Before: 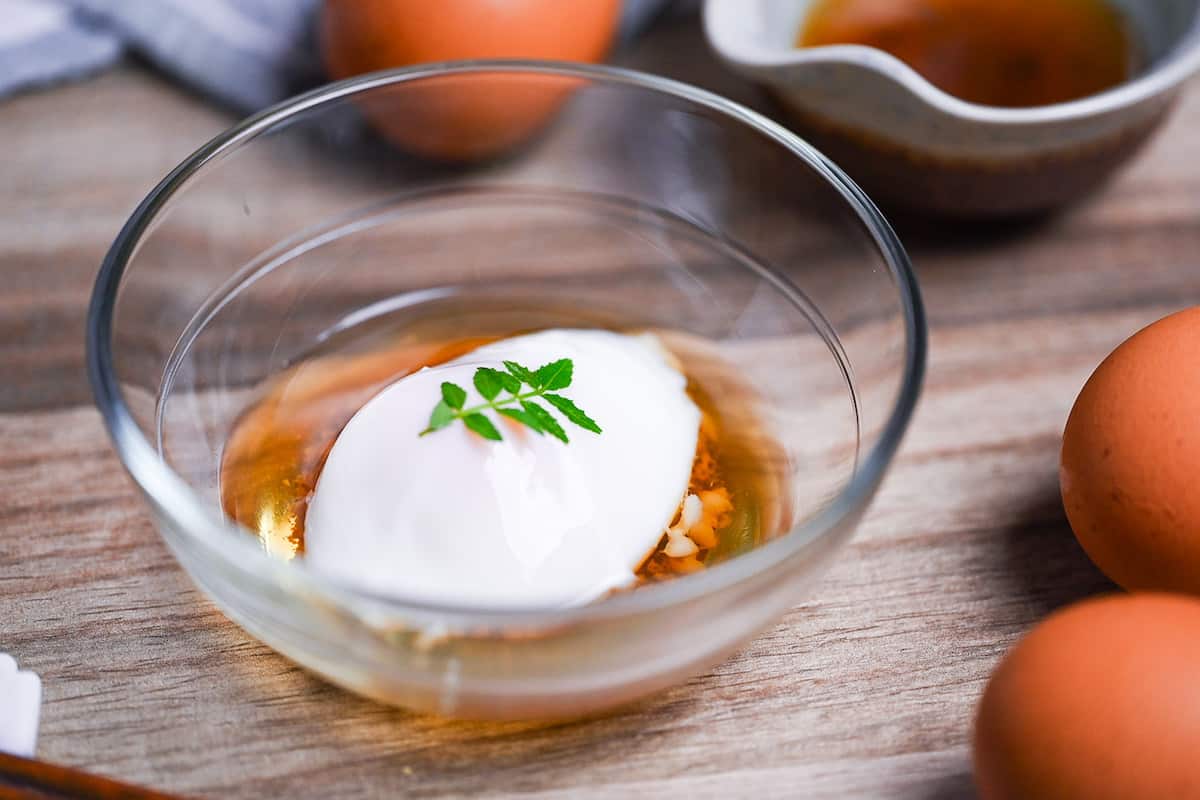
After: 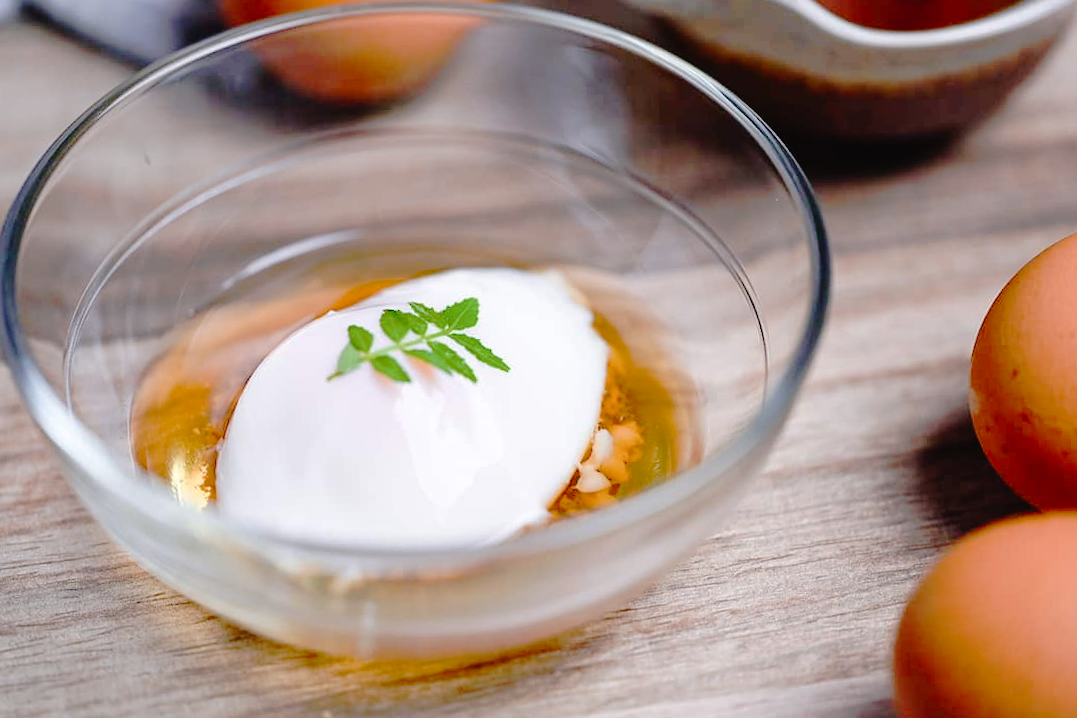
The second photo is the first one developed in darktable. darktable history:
tone curve: curves: ch0 [(0, 0) (0.003, 0.019) (0.011, 0.019) (0.025, 0.023) (0.044, 0.032) (0.069, 0.046) (0.1, 0.073) (0.136, 0.129) (0.177, 0.207) (0.224, 0.295) (0.277, 0.394) (0.335, 0.48) (0.399, 0.524) (0.468, 0.575) (0.543, 0.628) (0.623, 0.684) (0.709, 0.739) (0.801, 0.808) (0.898, 0.9) (1, 1)], preserve colors none
crop and rotate: angle 1.96°, left 5.673%, top 5.673%
contrast brightness saturation: contrast 0.08, saturation 0.02
